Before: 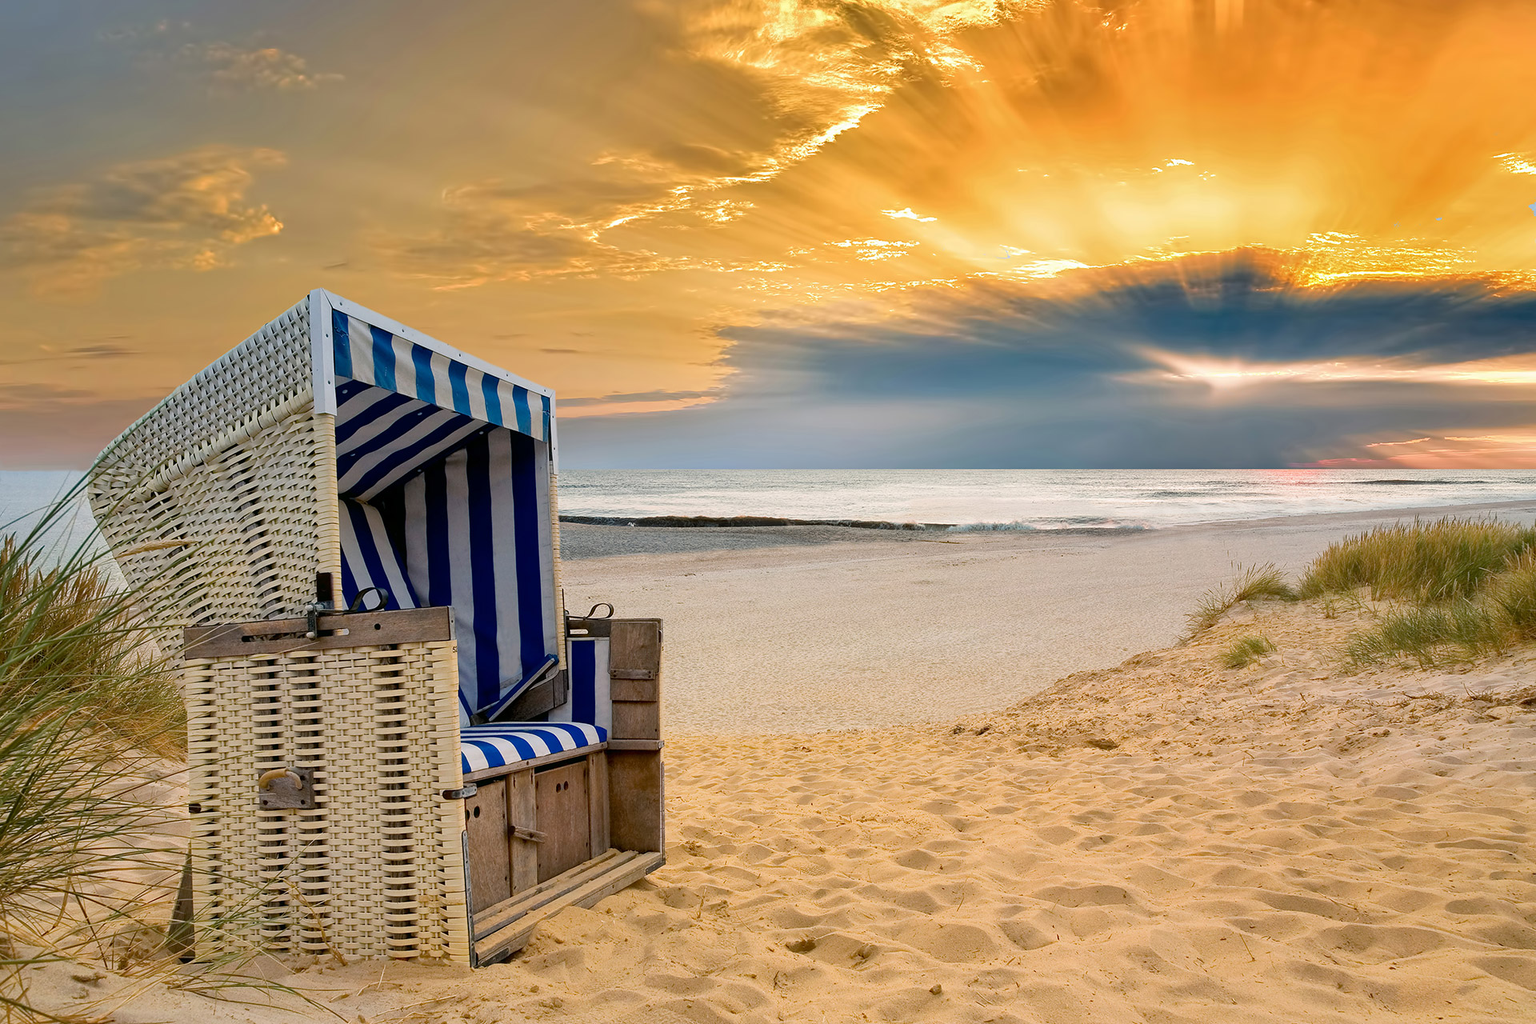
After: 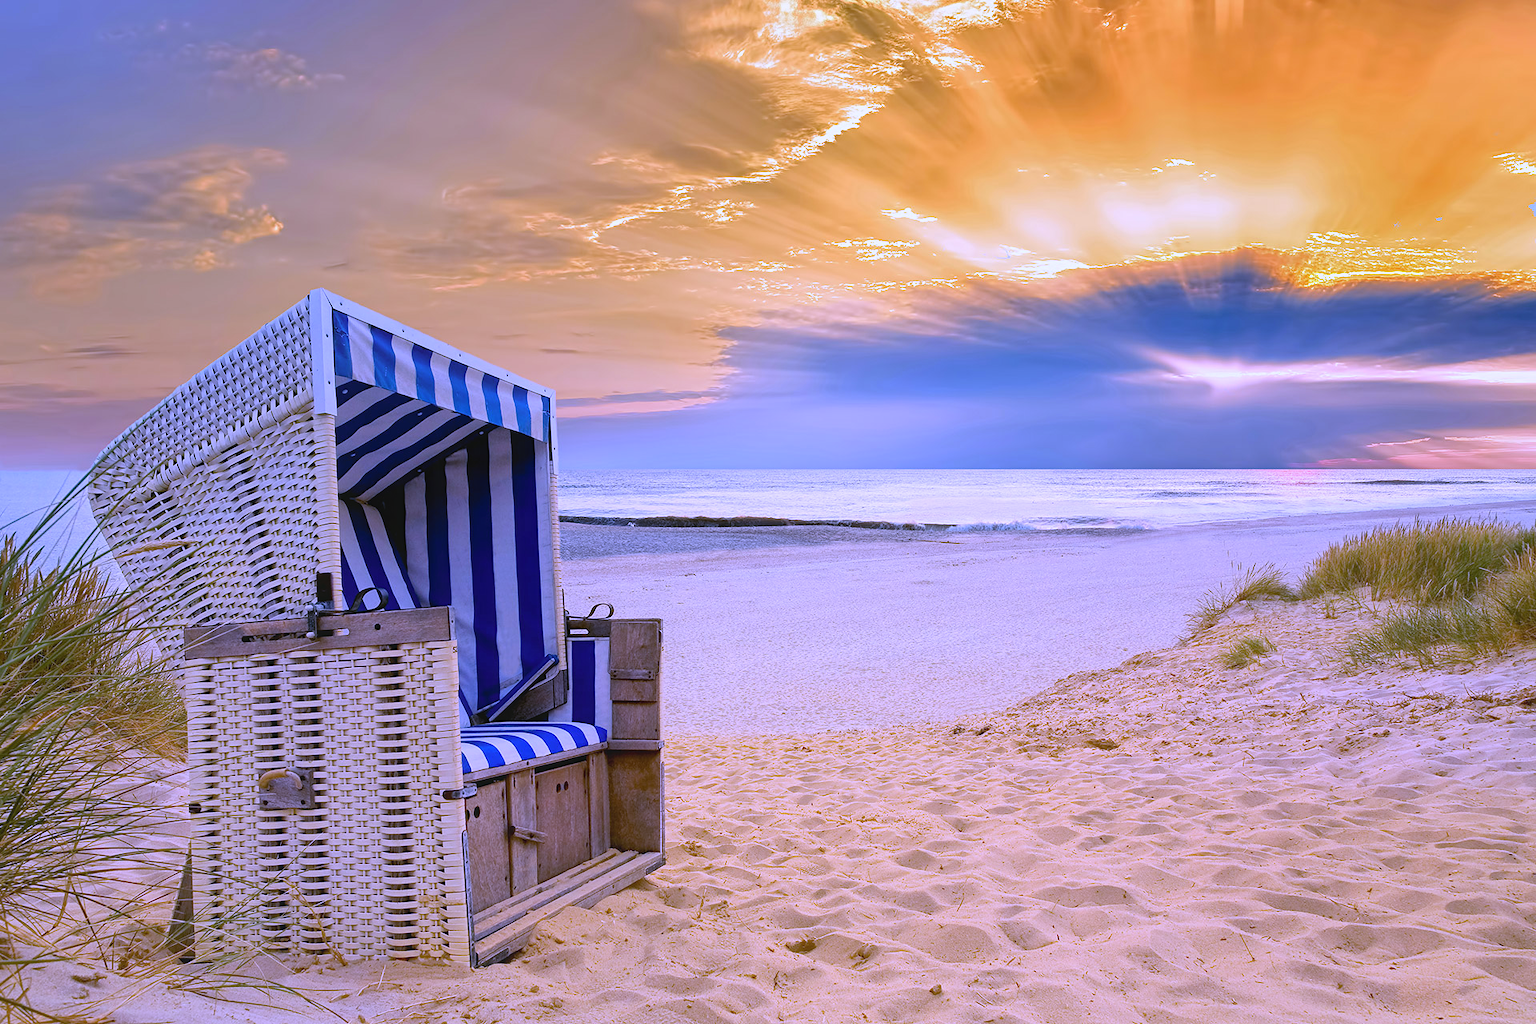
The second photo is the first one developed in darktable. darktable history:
white balance: red 0.98, blue 1.61
contrast equalizer: y [[0.439, 0.44, 0.442, 0.457, 0.493, 0.498], [0.5 ×6], [0.5 ×6], [0 ×6], [0 ×6]], mix 0.59
